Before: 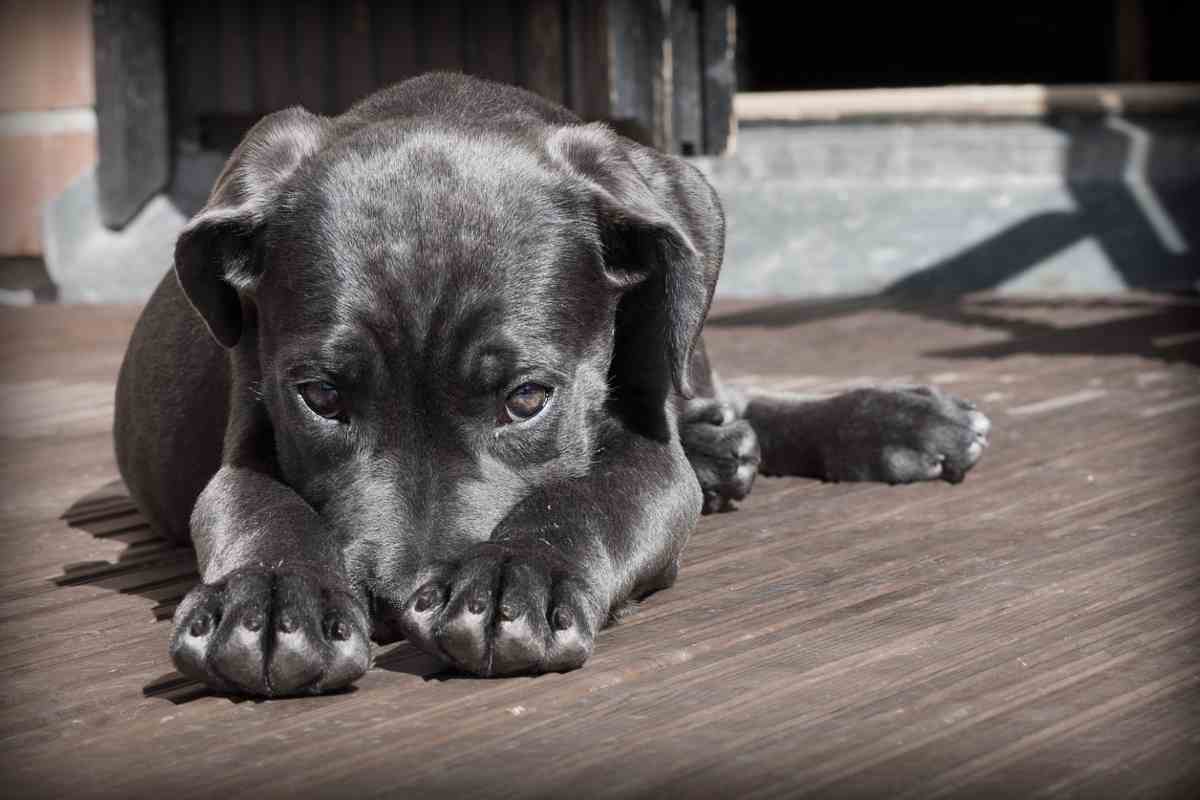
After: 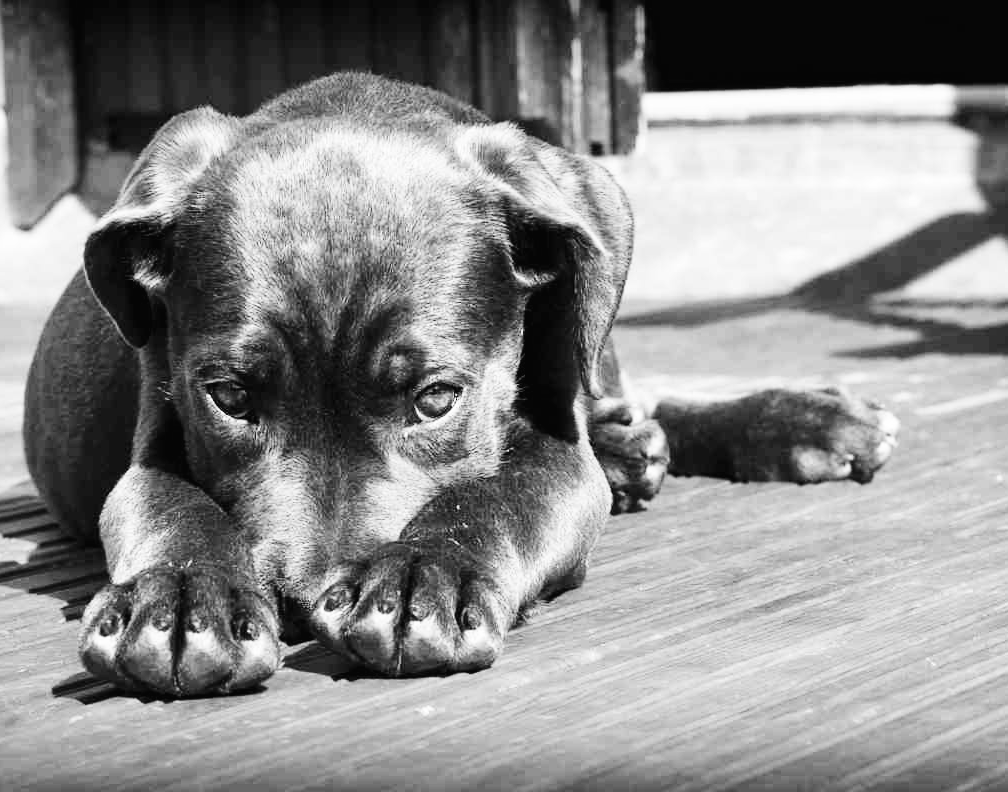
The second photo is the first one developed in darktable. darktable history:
base curve: curves: ch0 [(0, 0.003) (0.001, 0.002) (0.006, 0.004) (0.02, 0.022) (0.048, 0.086) (0.094, 0.234) (0.162, 0.431) (0.258, 0.629) (0.385, 0.8) (0.548, 0.918) (0.751, 0.988) (1, 1)], preserve colors none
contrast brightness saturation: saturation -1
crop: left 7.598%, right 7.873%
